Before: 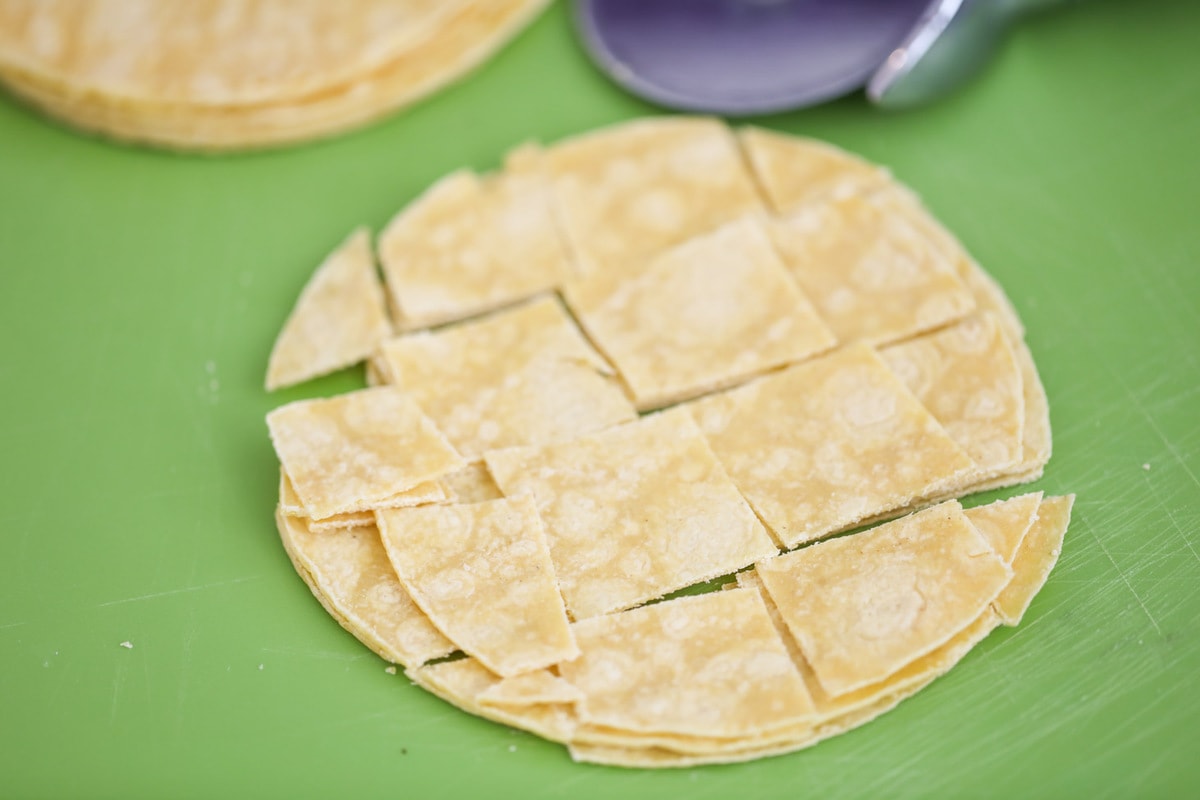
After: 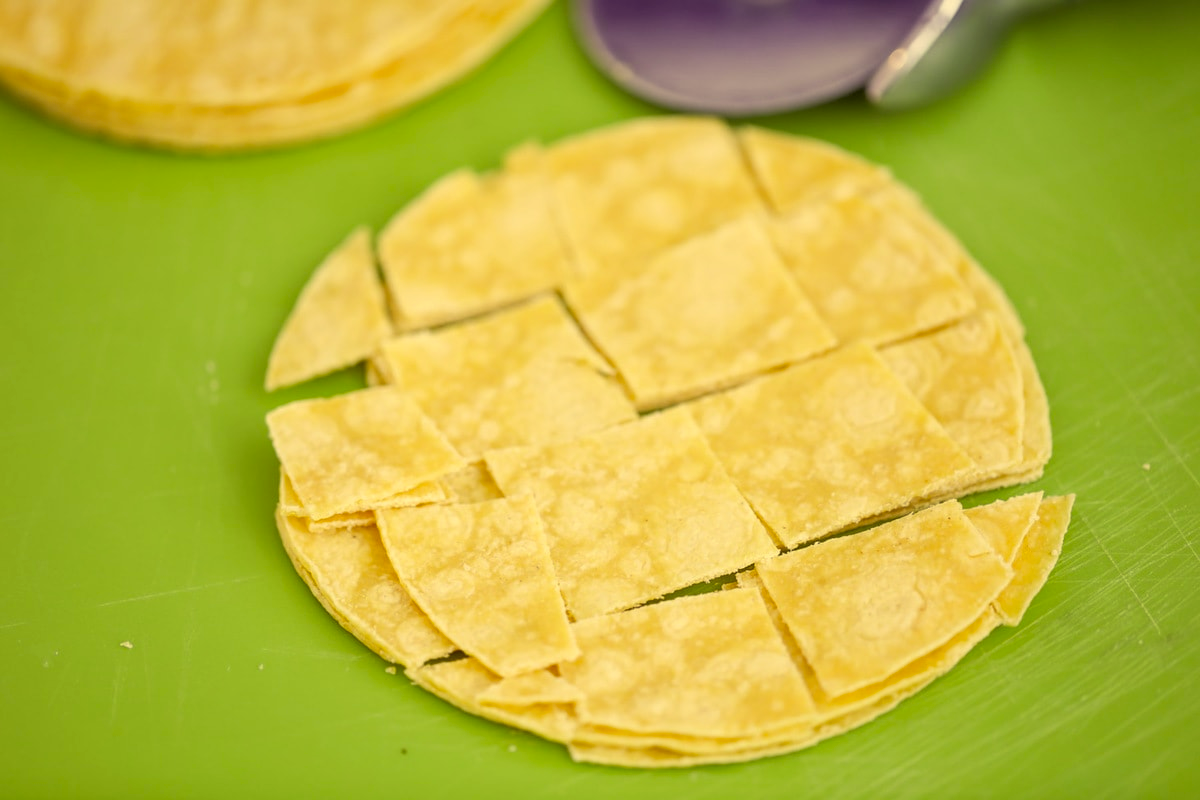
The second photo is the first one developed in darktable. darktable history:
color correction: highlights a* -0.385, highlights b* 39.75, shadows a* 9.42, shadows b* -0.511
exposure: black level correction 0.005, exposure 0.016 EV, compensate highlight preservation false
